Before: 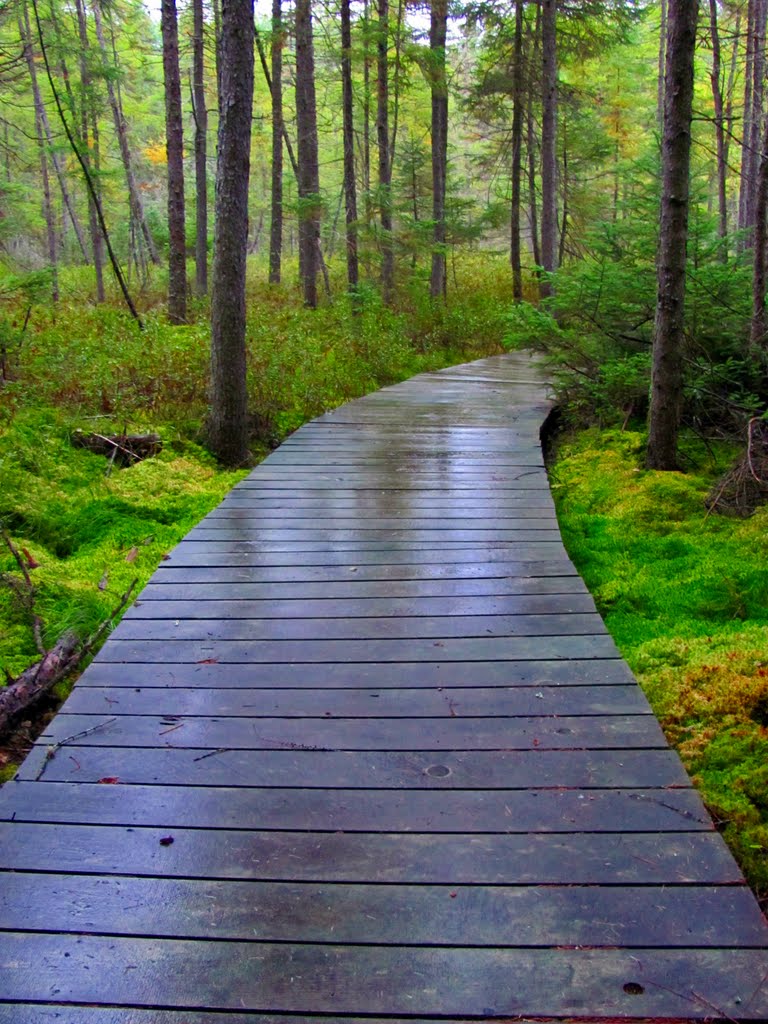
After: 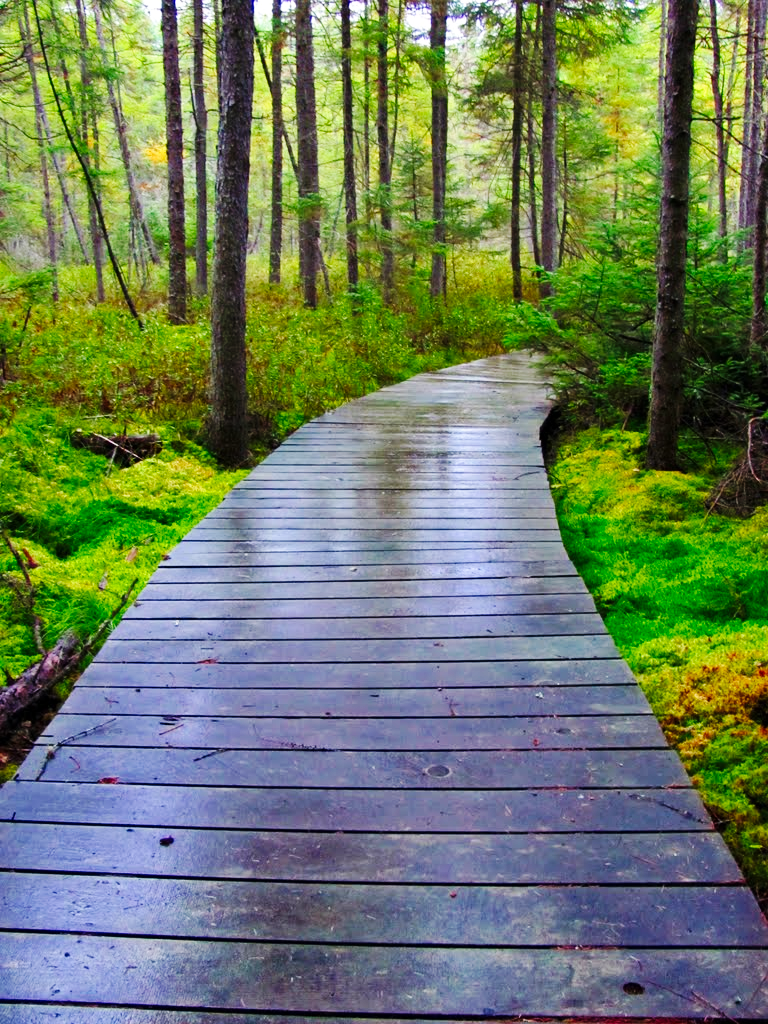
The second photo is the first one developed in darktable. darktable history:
base curve: curves: ch0 [(0, 0) (0.032, 0.025) (0.121, 0.166) (0.206, 0.329) (0.605, 0.79) (1, 1)], preserve colors none
shadows and highlights: shadows 13.59, white point adjustment 1.16, soften with gaussian
